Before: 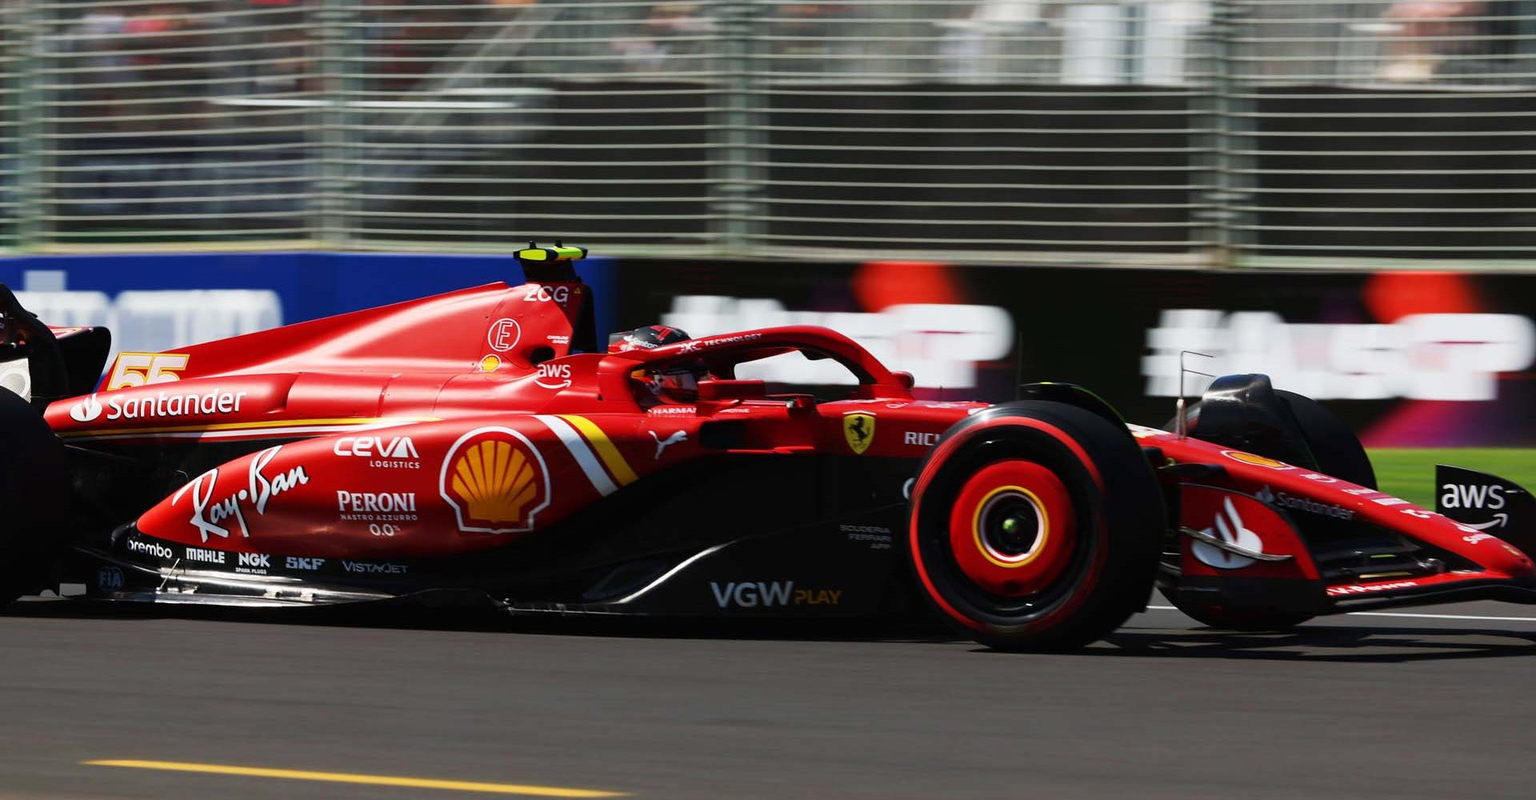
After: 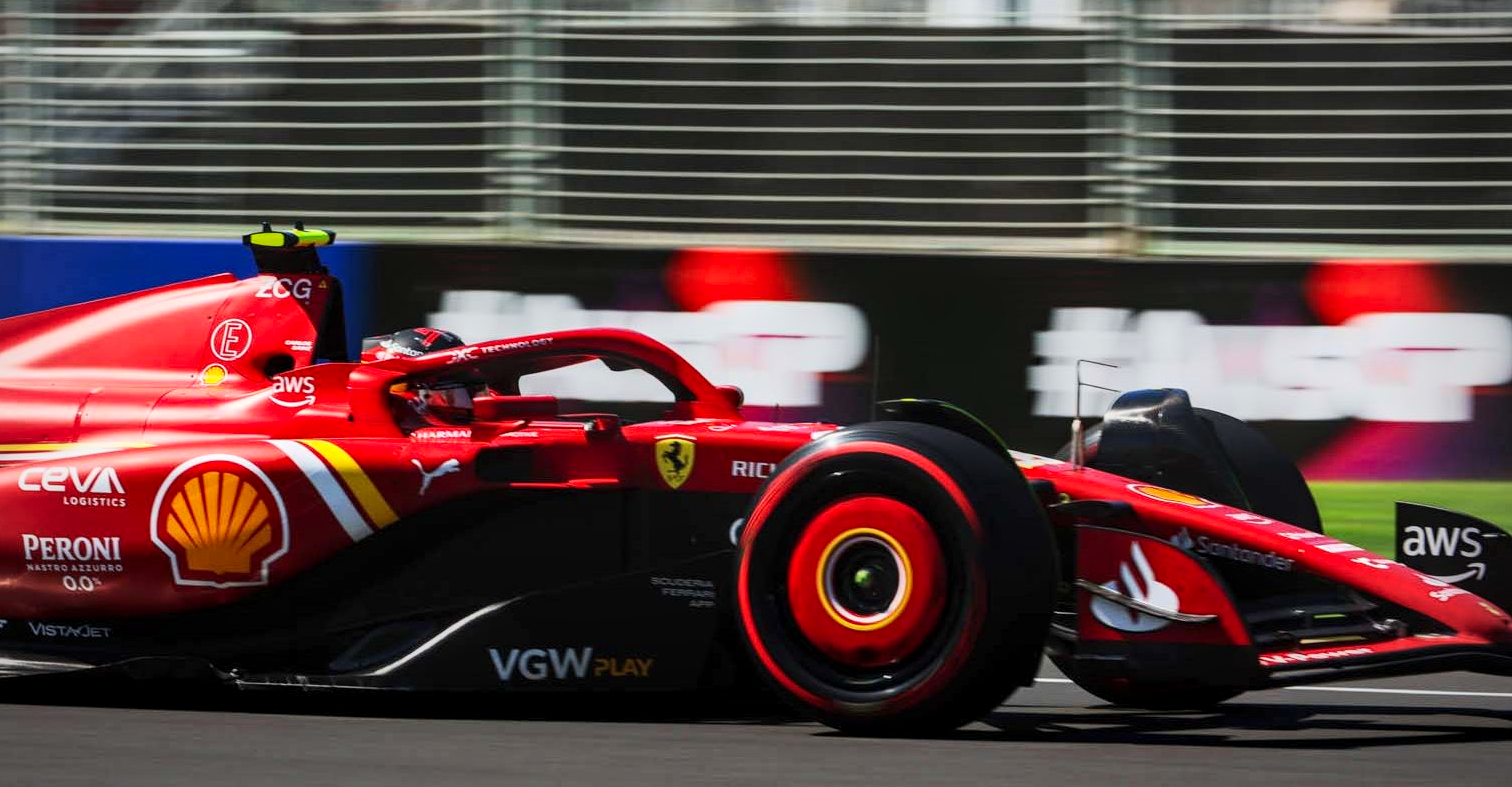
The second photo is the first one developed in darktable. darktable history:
local contrast: highlights 27%, detail 130%
contrast brightness saturation: contrast 0.203, brightness 0.163, saturation 0.218
crop and rotate: left 20.804%, top 7.953%, right 0.407%, bottom 13.333%
vignetting: fall-off start 78.6%, brightness -0.399, saturation -0.302, width/height ratio 1.327, unbound false
